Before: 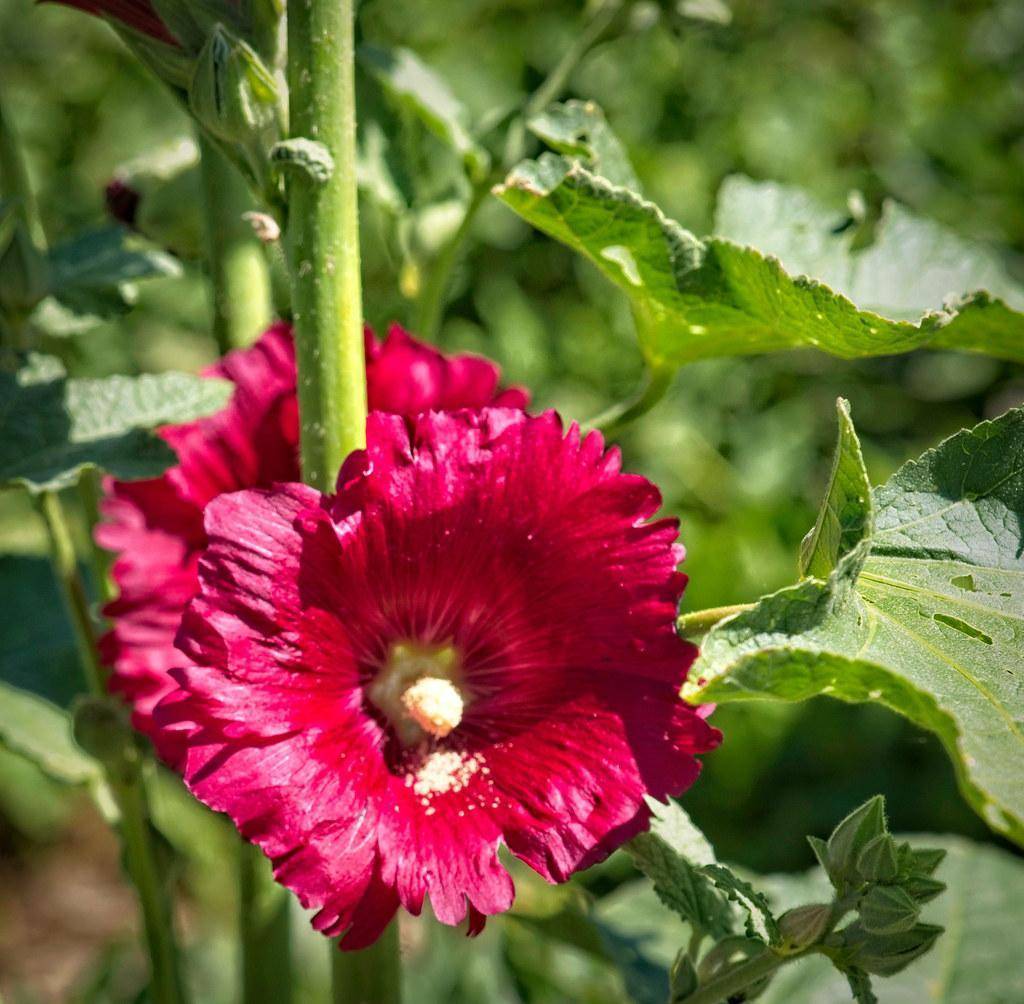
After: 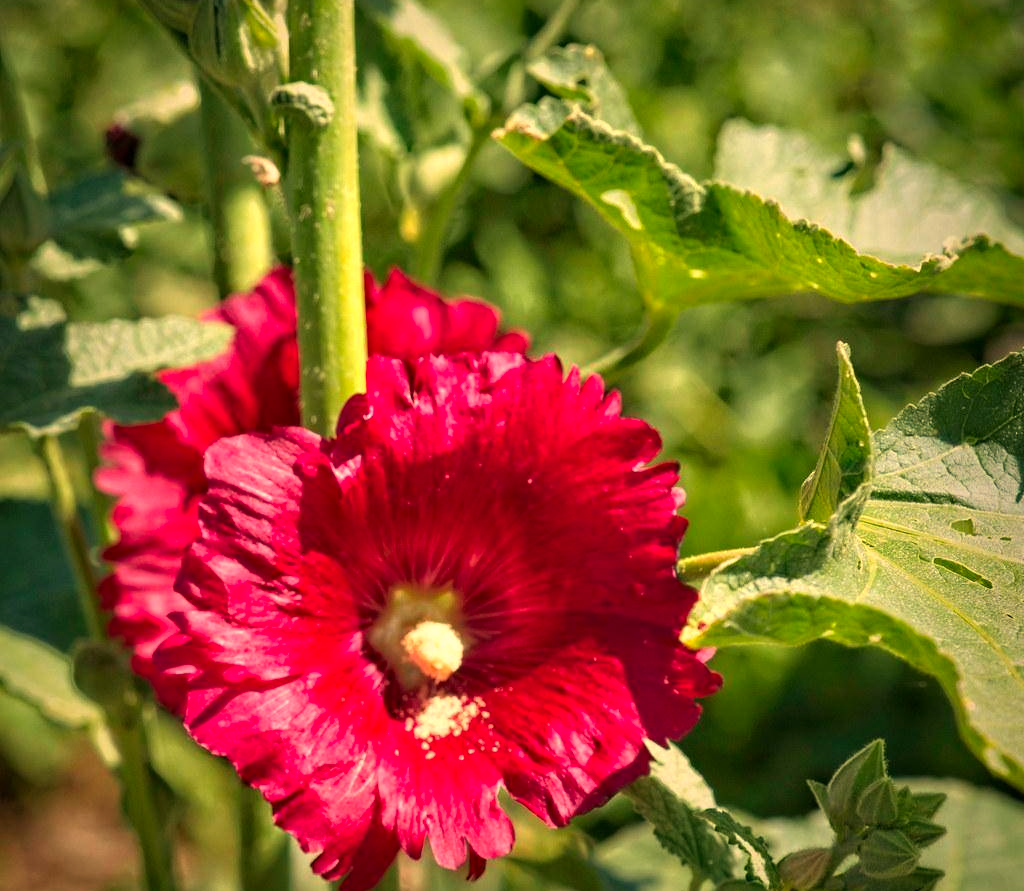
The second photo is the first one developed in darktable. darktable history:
crop and rotate: top 5.609%, bottom 5.609%
shadows and highlights: shadows 30.63, highlights -63.22, shadows color adjustment 98%, highlights color adjustment 58.61%, soften with gaussian
contrast brightness saturation: contrast 0.04, saturation 0.07
white balance: red 1.138, green 0.996, blue 0.812
